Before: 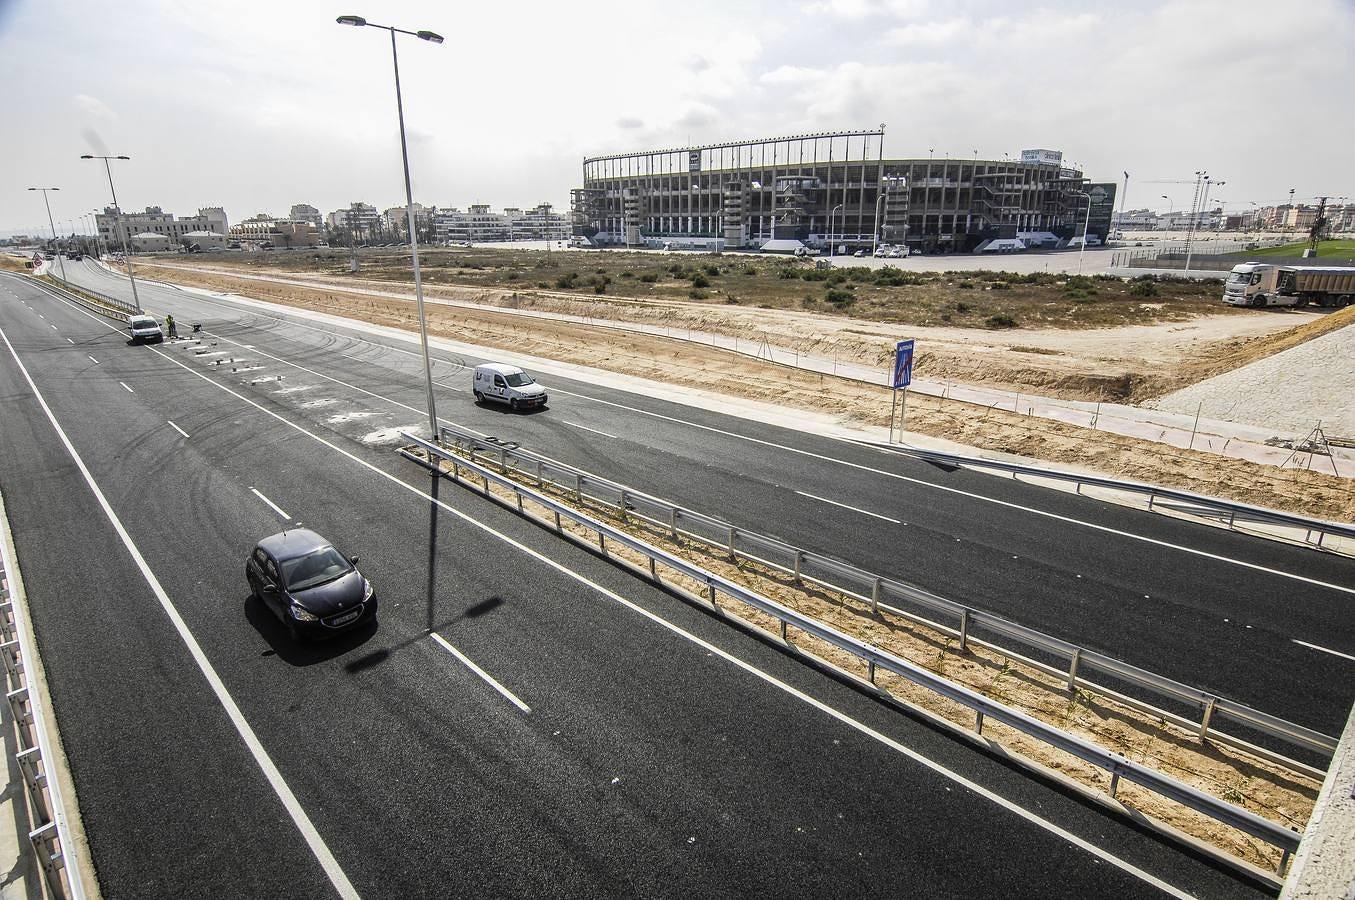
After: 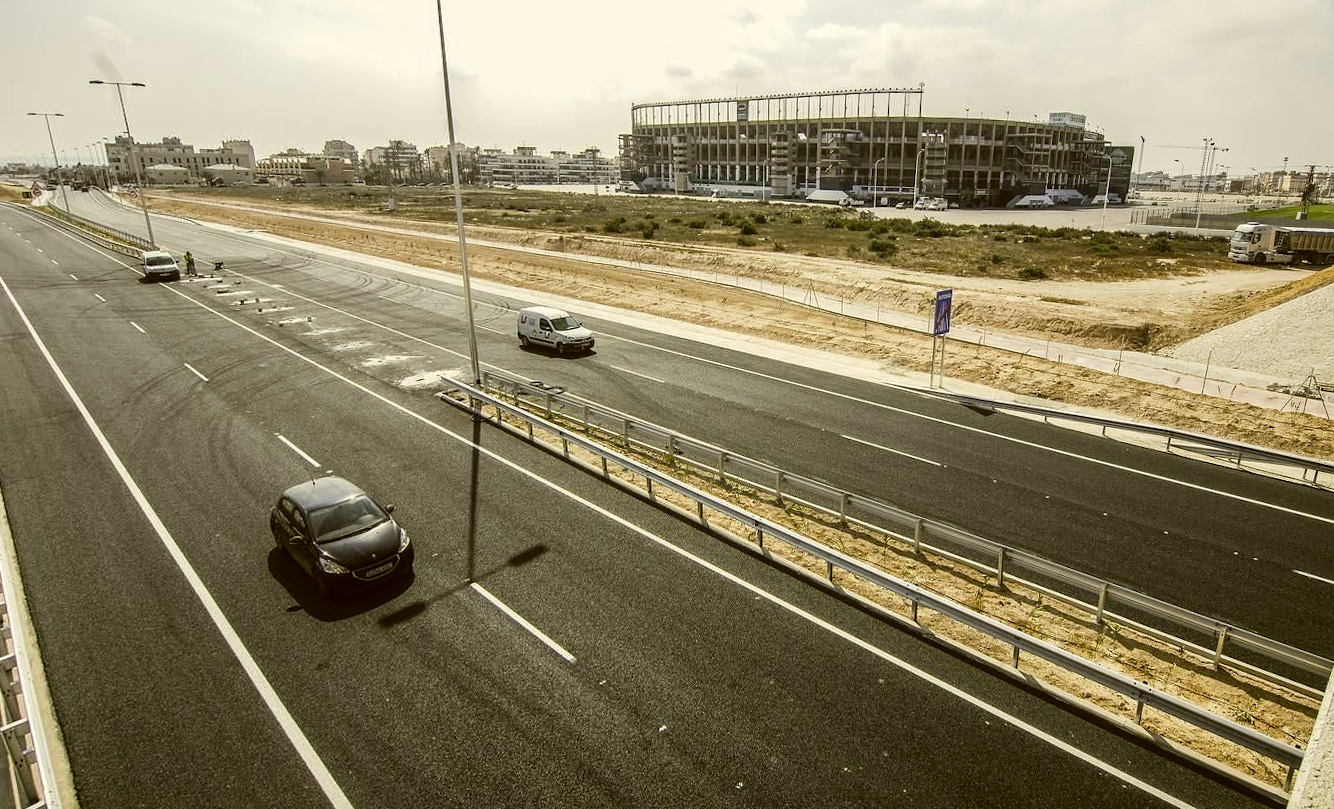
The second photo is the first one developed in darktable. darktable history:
crop: top 1.049%, right 0.001%
rotate and perspective: rotation -0.013°, lens shift (vertical) -0.027, lens shift (horizontal) 0.178, crop left 0.016, crop right 0.989, crop top 0.082, crop bottom 0.918
color correction: highlights a* -1.43, highlights b* 10.12, shadows a* 0.395, shadows b* 19.35
